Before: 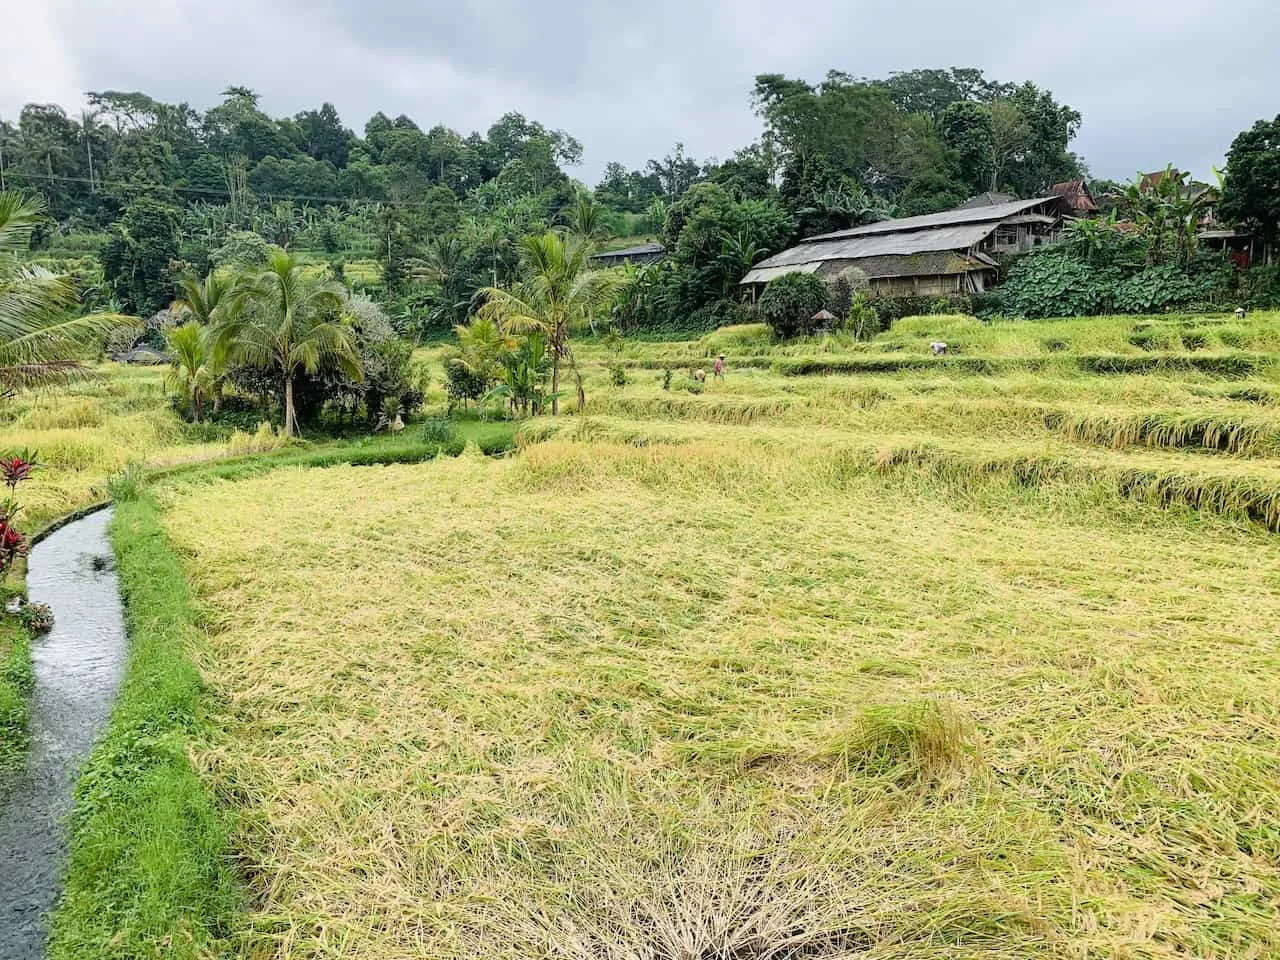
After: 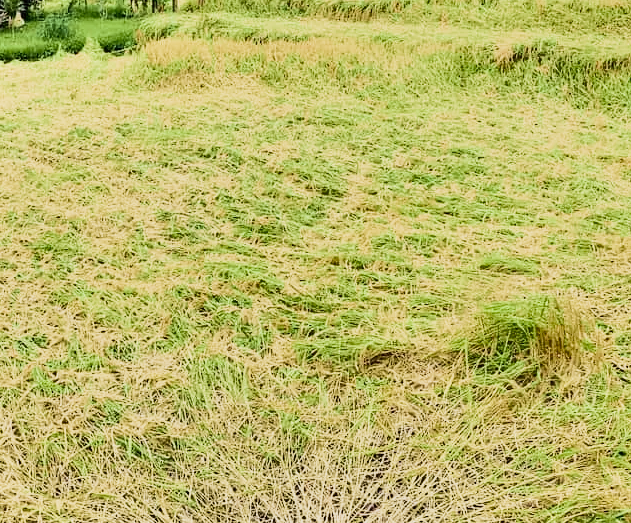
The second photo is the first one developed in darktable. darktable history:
velvia: on, module defaults
filmic rgb: black relative exposure -14.11 EV, white relative exposure 3.37 EV, hardness 7.89, contrast 0.984, add noise in highlights 0.002, color science v3 (2019), use custom middle-gray values true, contrast in highlights soft
tone curve: curves: ch0 [(0, 0) (0.131, 0.116) (0.316, 0.345) (0.501, 0.584) (0.629, 0.732) (0.812, 0.888) (1, 0.974)]; ch1 [(0, 0) (0.366, 0.367) (0.475, 0.453) (0.494, 0.497) (0.504, 0.503) (0.553, 0.584) (1, 1)]; ch2 [(0, 0) (0.333, 0.346) (0.375, 0.375) (0.424, 0.43) (0.476, 0.492) (0.502, 0.501) (0.533, 0.556) (0.566, 0.599) (0.614, 0.653) (1, 1)], color space Lab, independent channels, preserve colors none
crop: left 29.71%, top 41.984%, right 20.923%, bottom 3.474%
shadows and highlights: soften with gaussian
